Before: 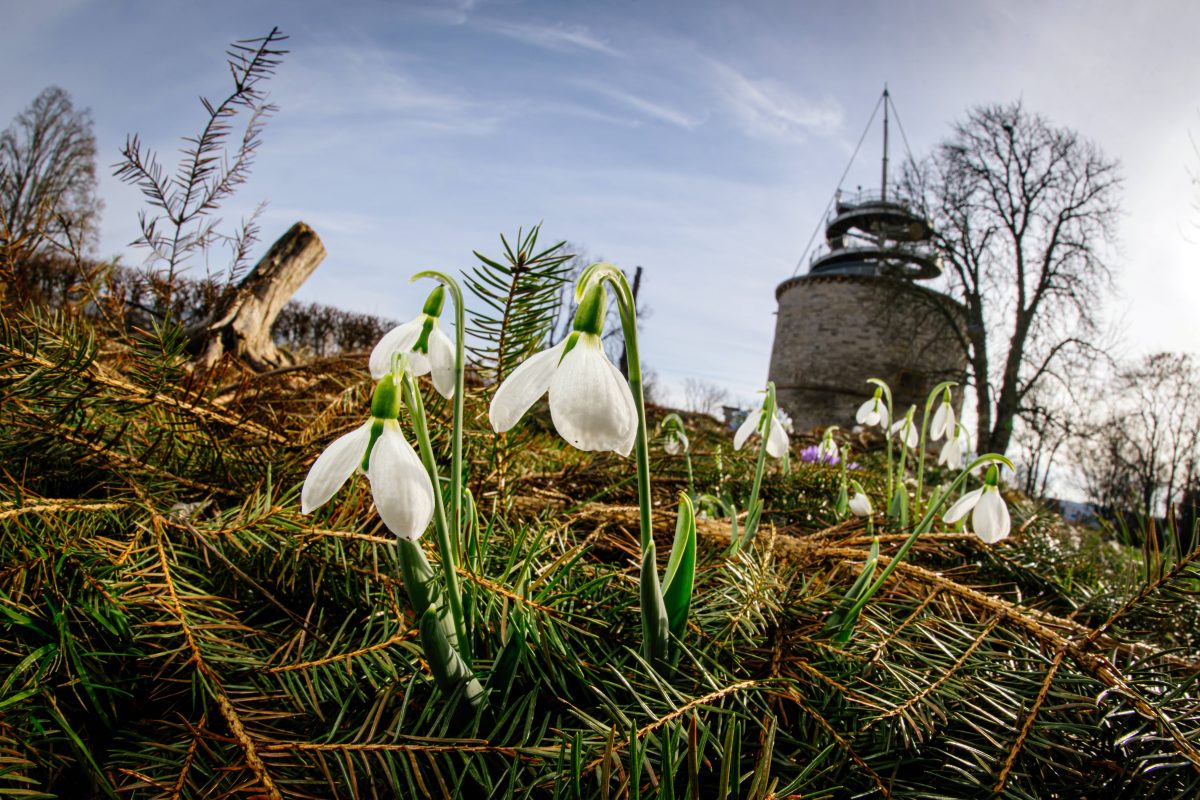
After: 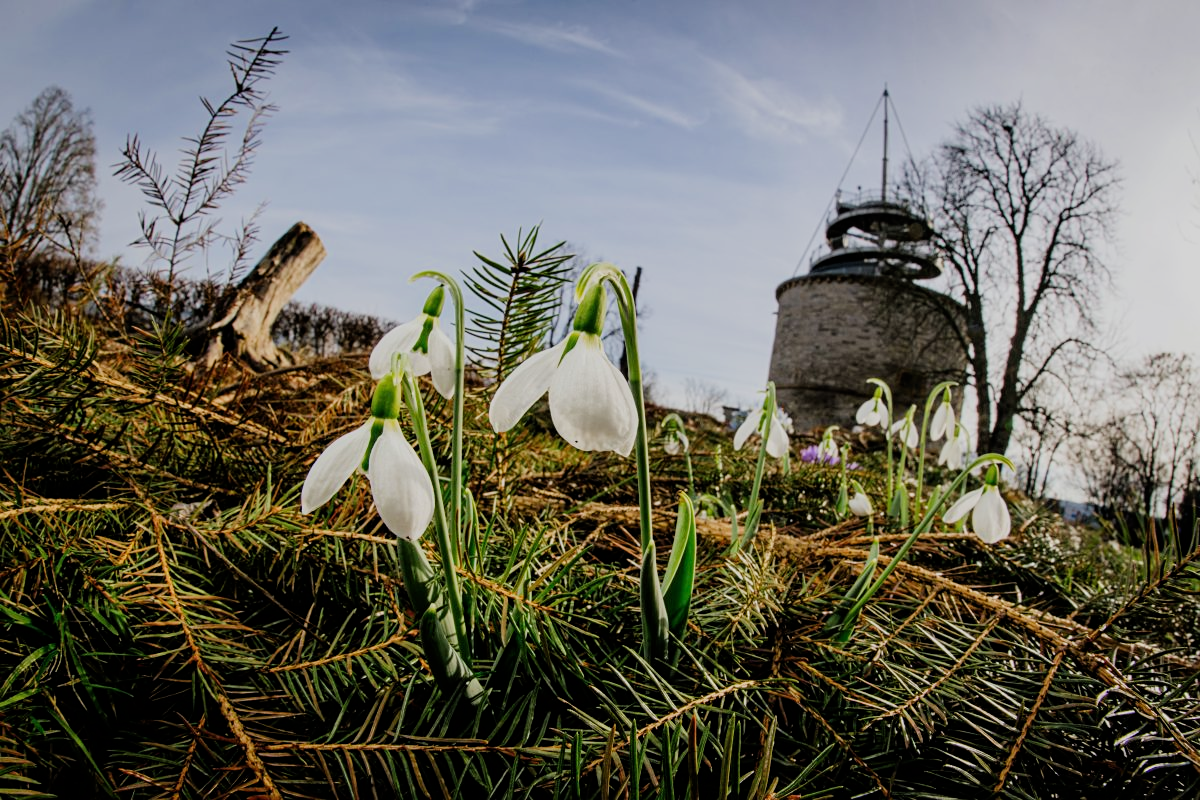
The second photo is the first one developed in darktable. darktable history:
sharpen: amount 0.202
filmic rgb: black relative exposure -7.65 EV, white relative exposure 4.56 EV, hardness 3.61
